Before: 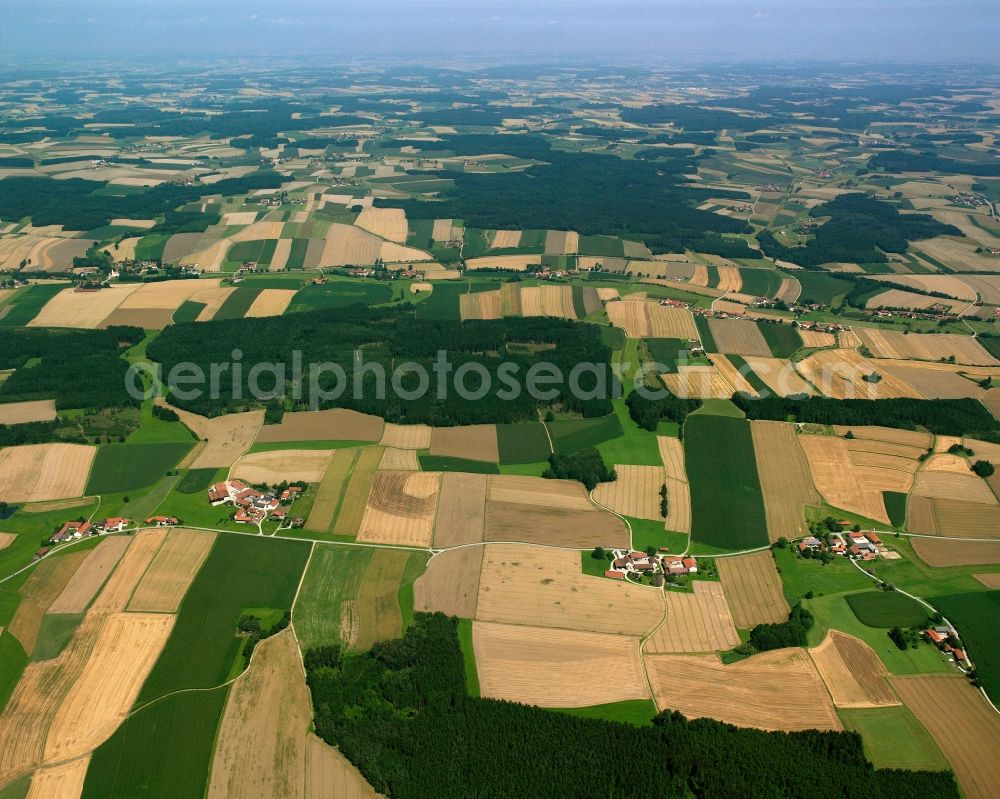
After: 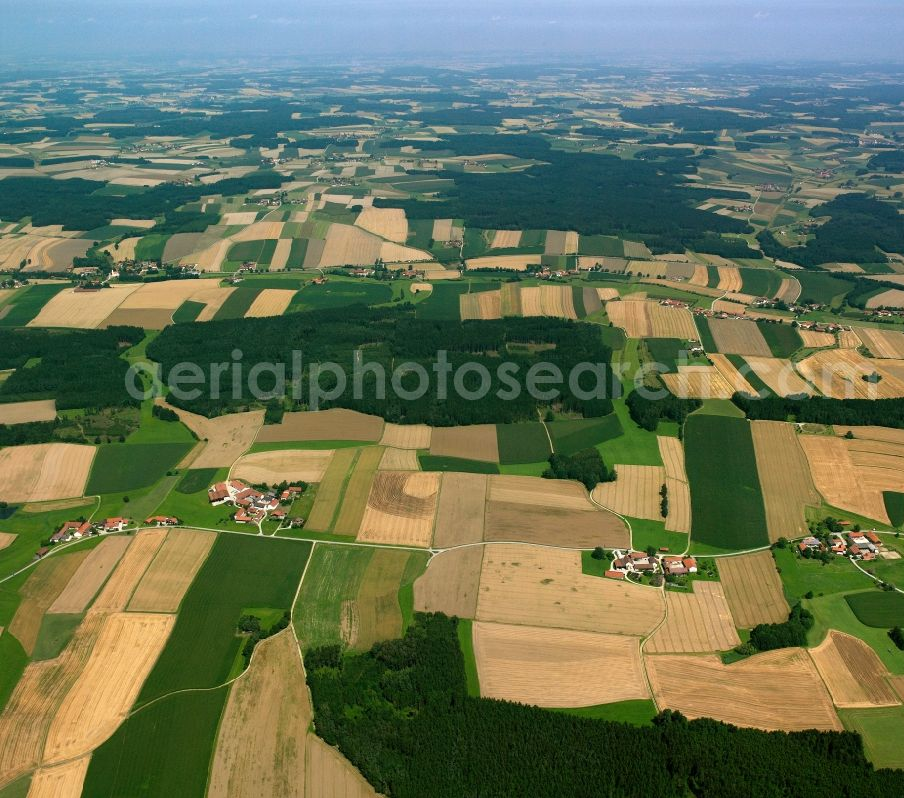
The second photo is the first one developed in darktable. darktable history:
crop: right 9.51%, bottom 0.029%
